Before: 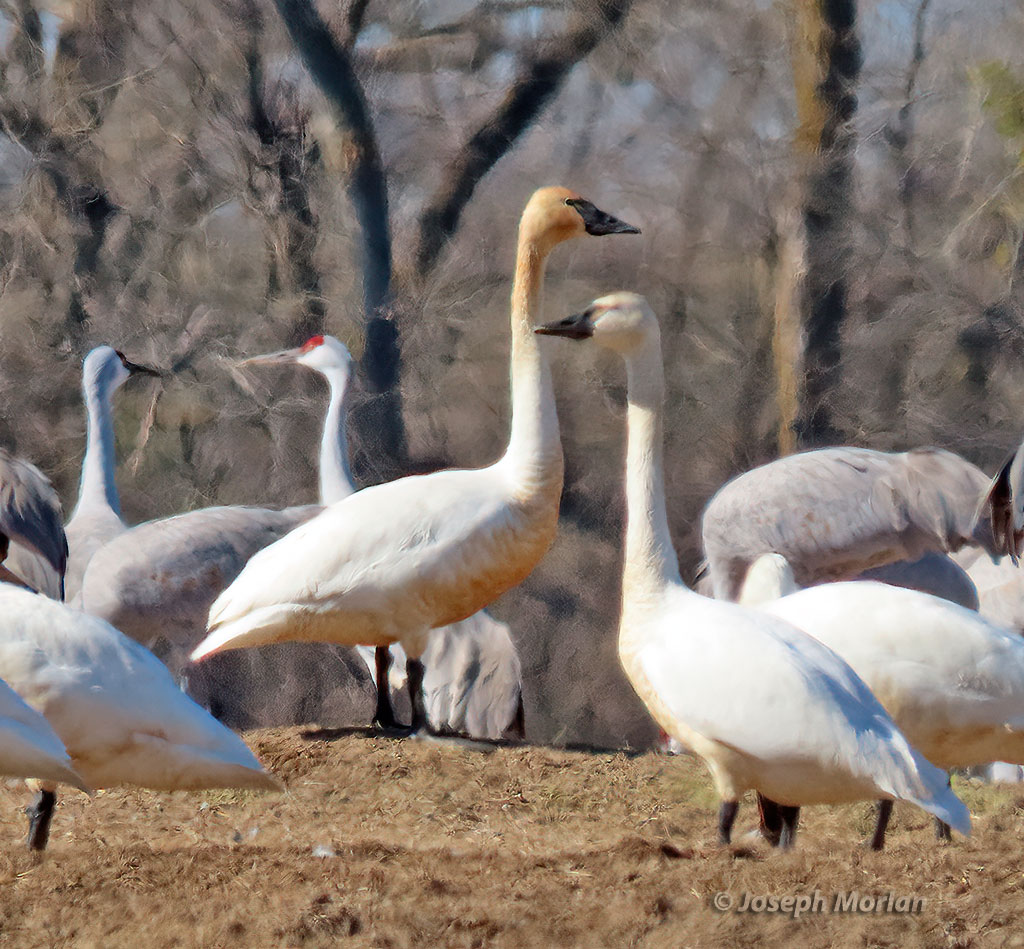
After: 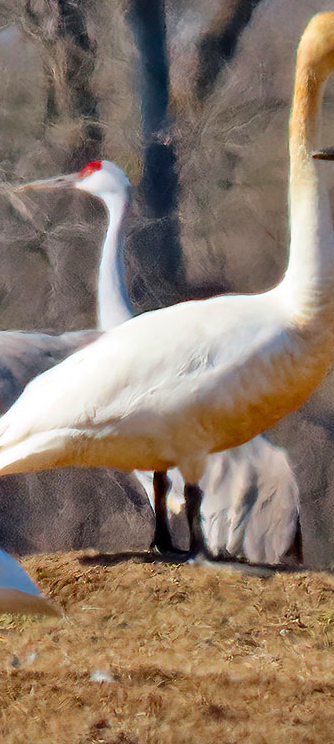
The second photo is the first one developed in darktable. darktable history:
crop and rotate: left 21.76%, top 18.576%, right 45.593%, bottom 3%
color balance rgb: perceptual saturation grading › global saturation 30.167%, global vibrance 9.272%
